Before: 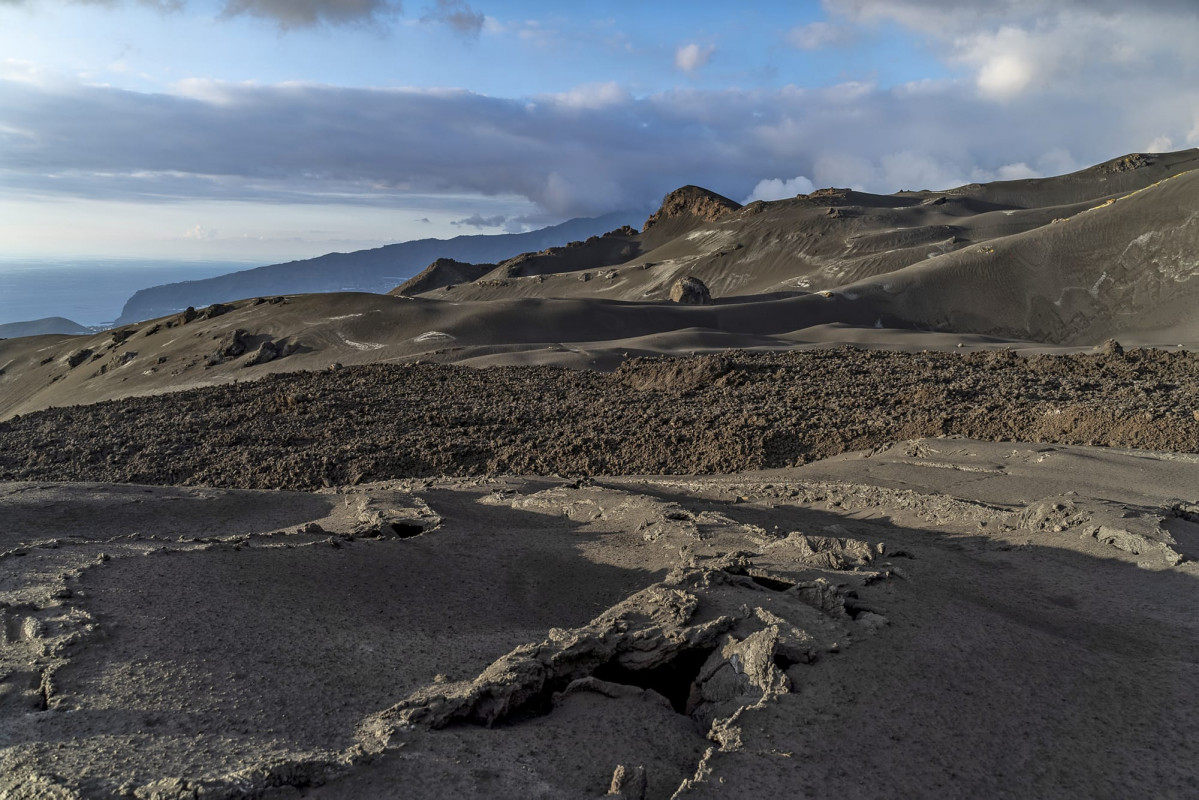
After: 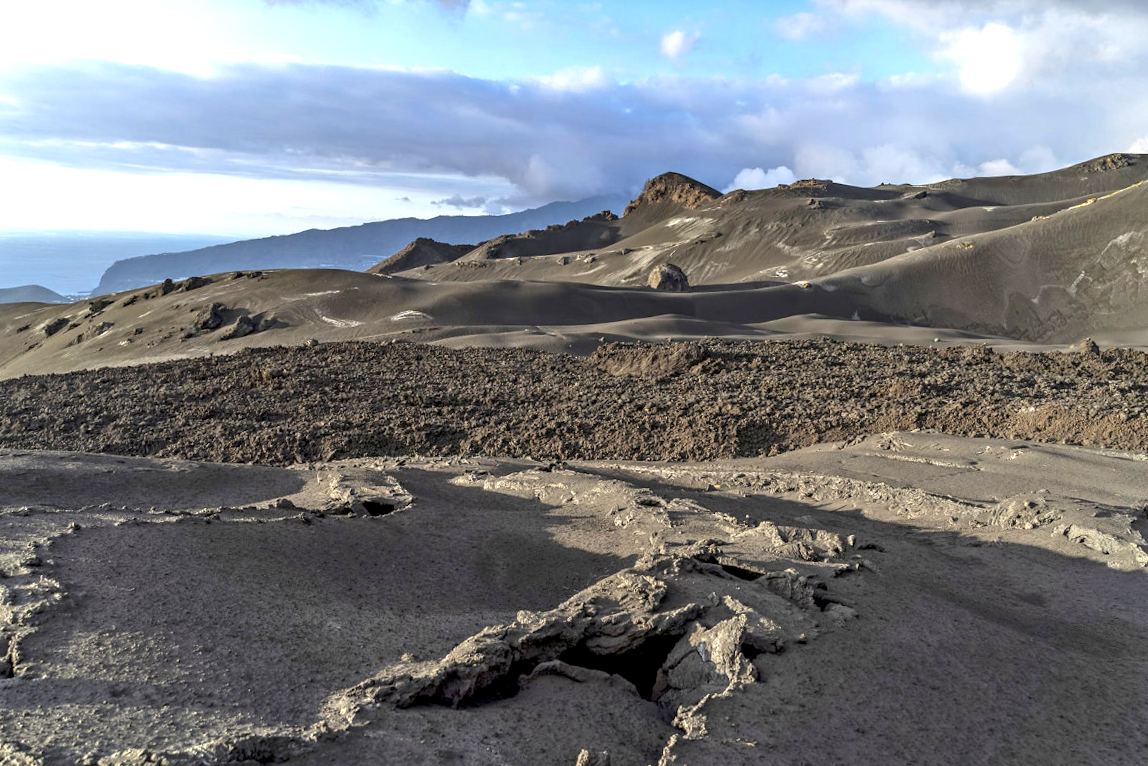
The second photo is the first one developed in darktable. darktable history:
exposure: black level correction 0.001, exposure 1 EV, compensate highlight preservation false
crop and rotate: angle -1.69°
